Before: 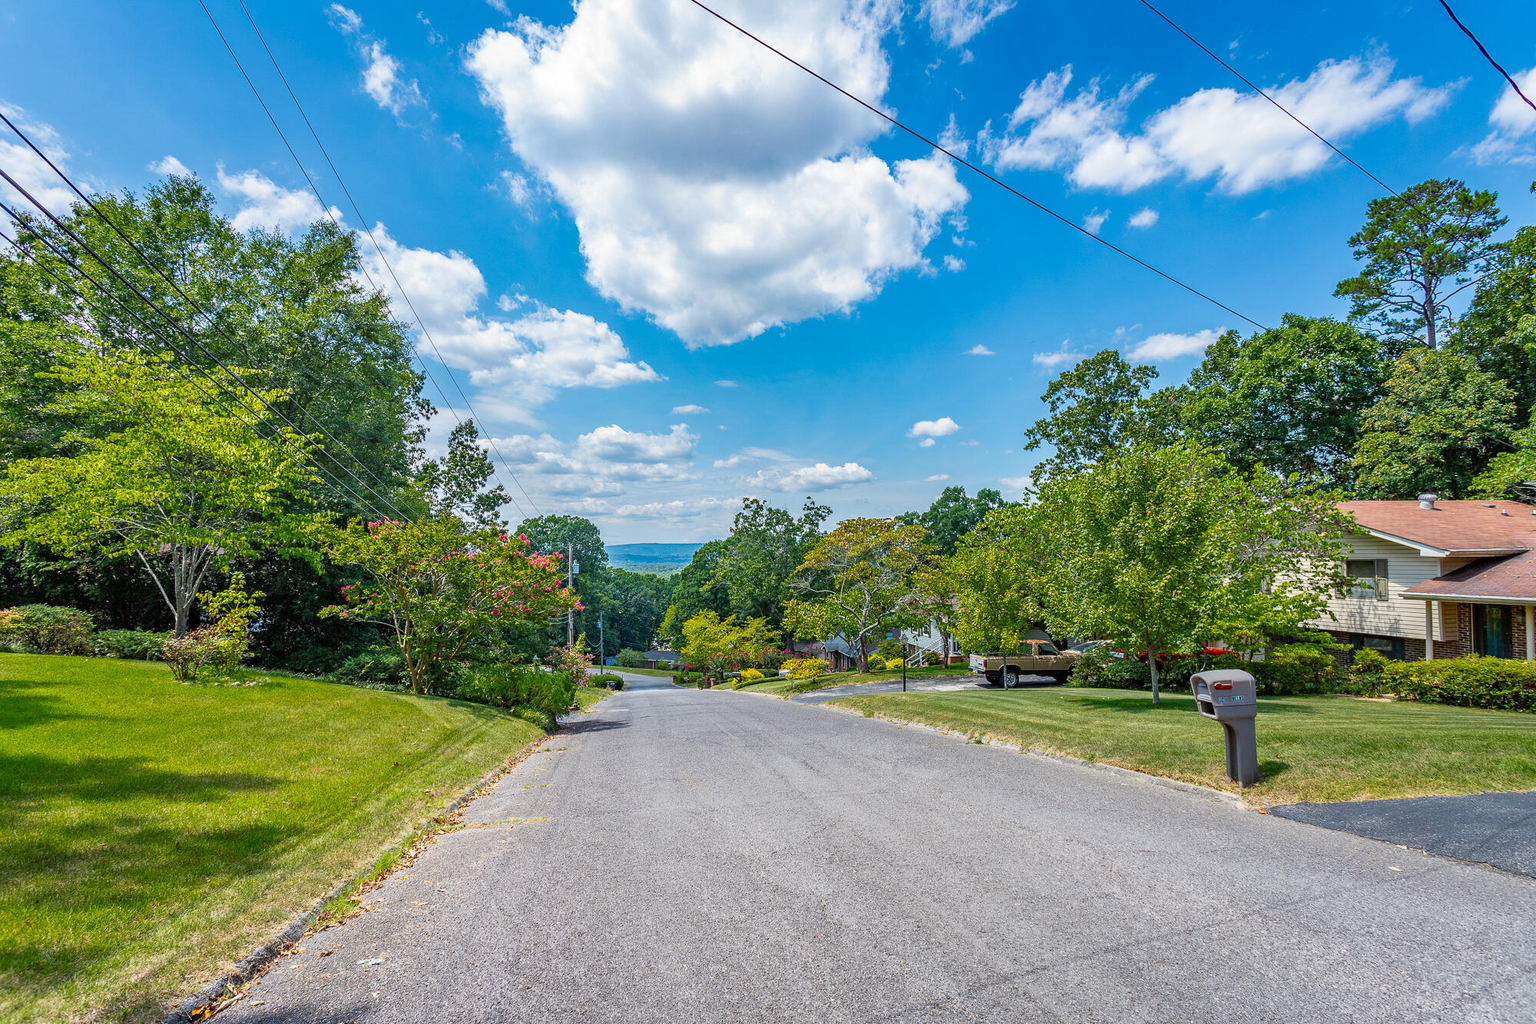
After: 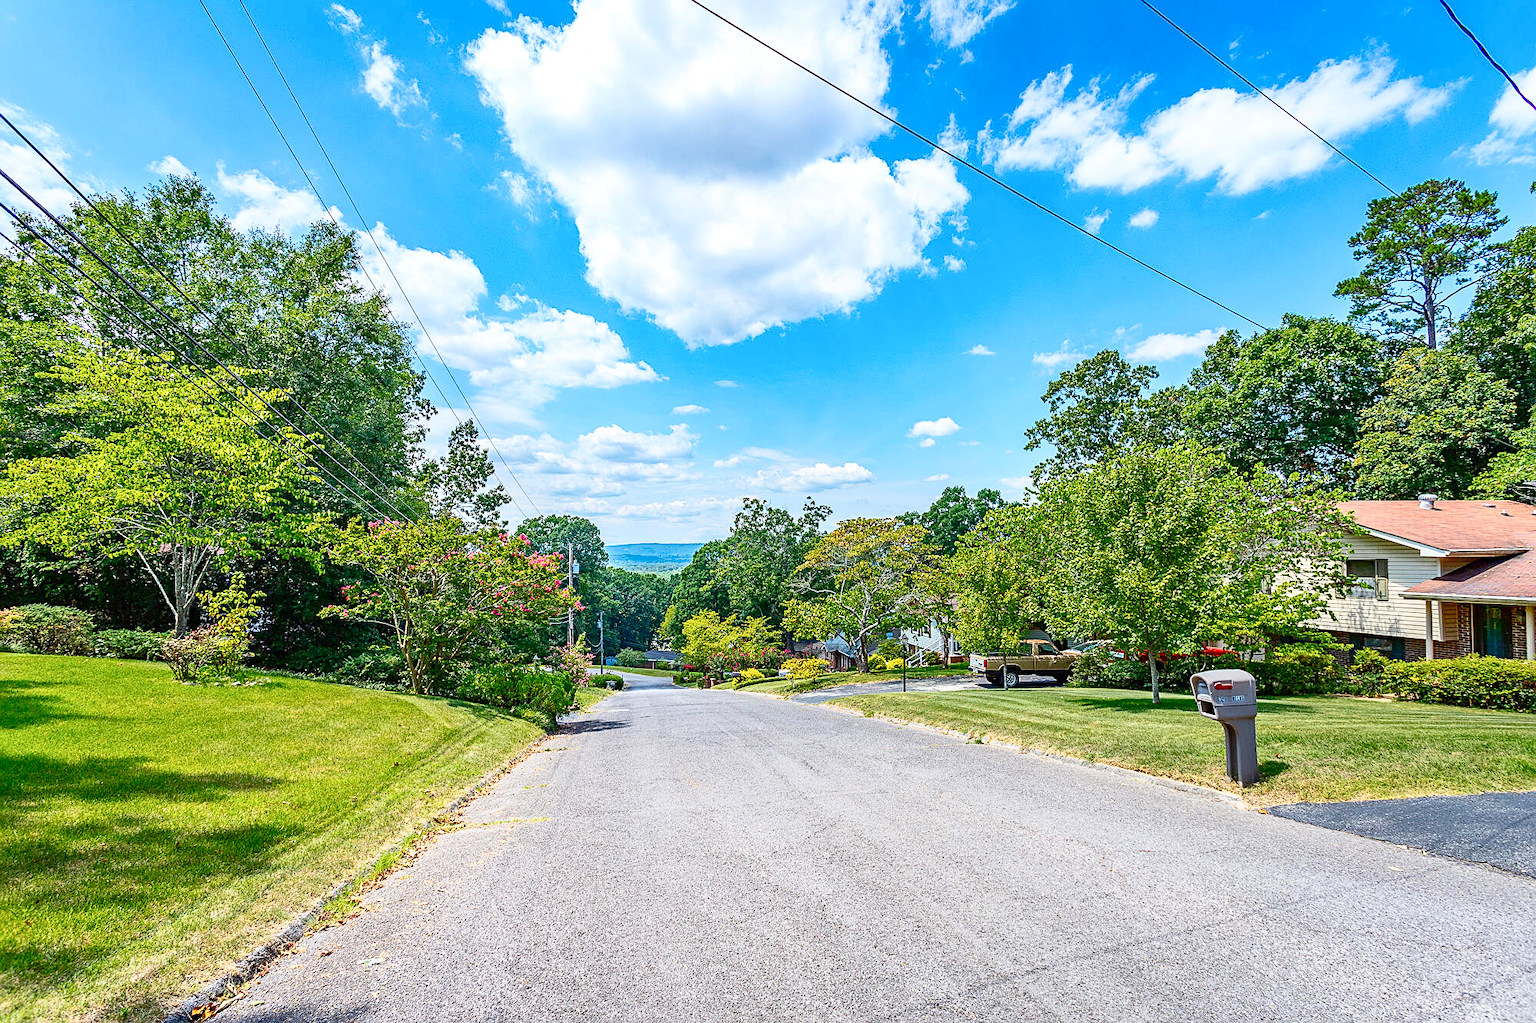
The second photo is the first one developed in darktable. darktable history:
contrast brightness saturation: contrast 0.272
sharpen: on, module defaults
levels: levels [0, 0.43, 0.984]
